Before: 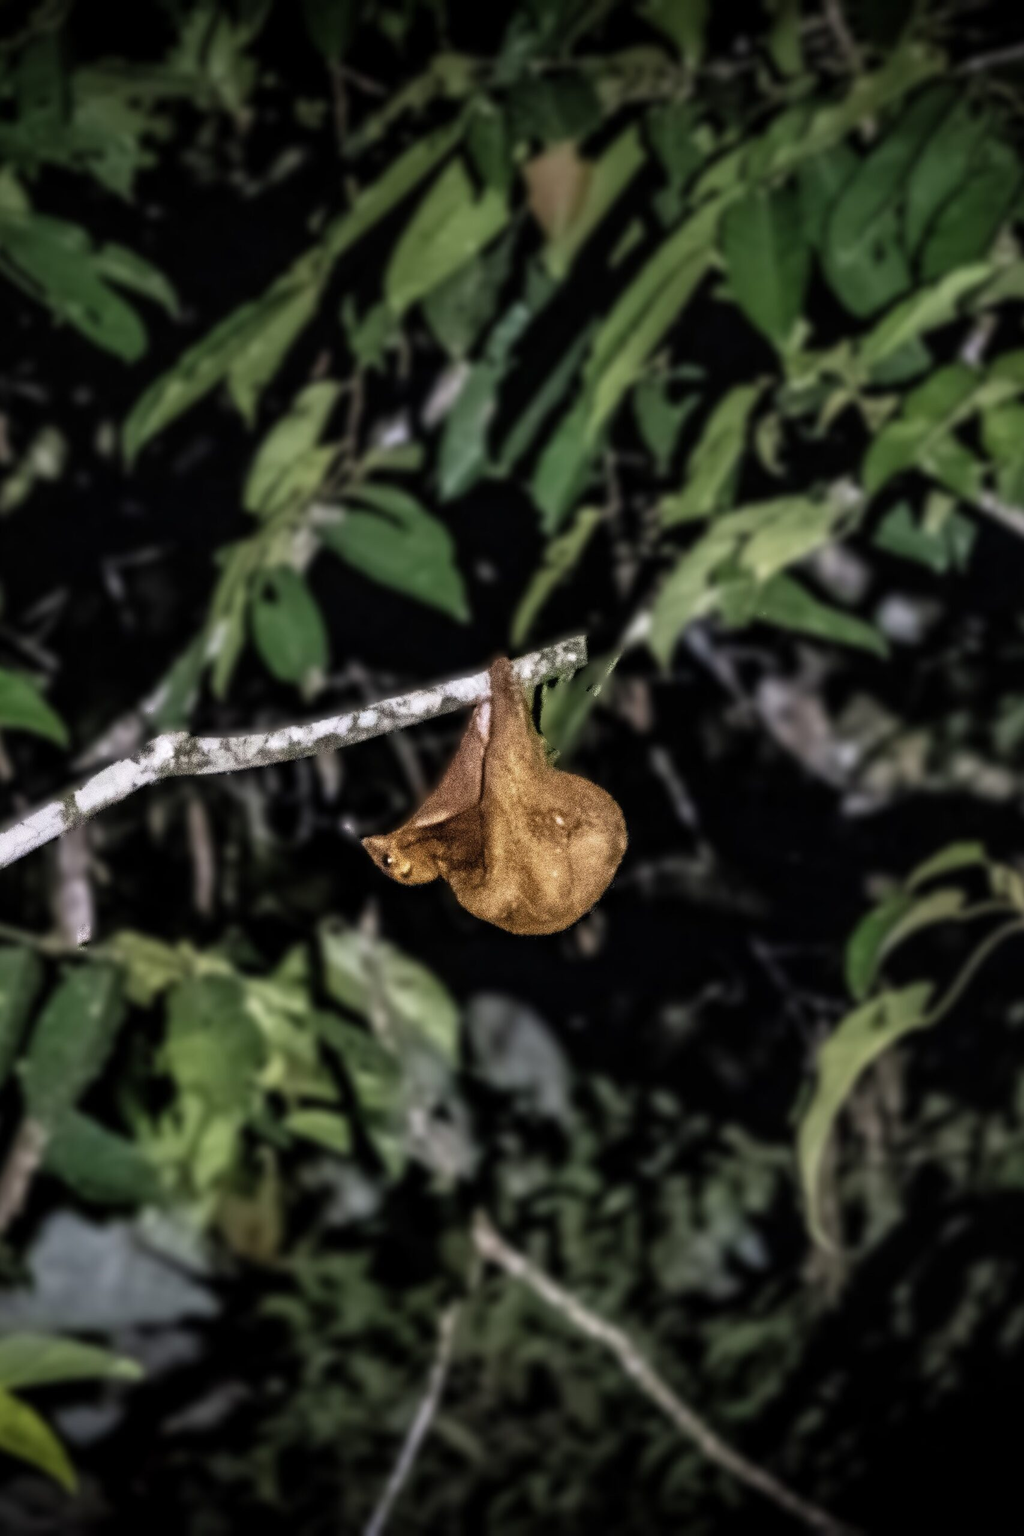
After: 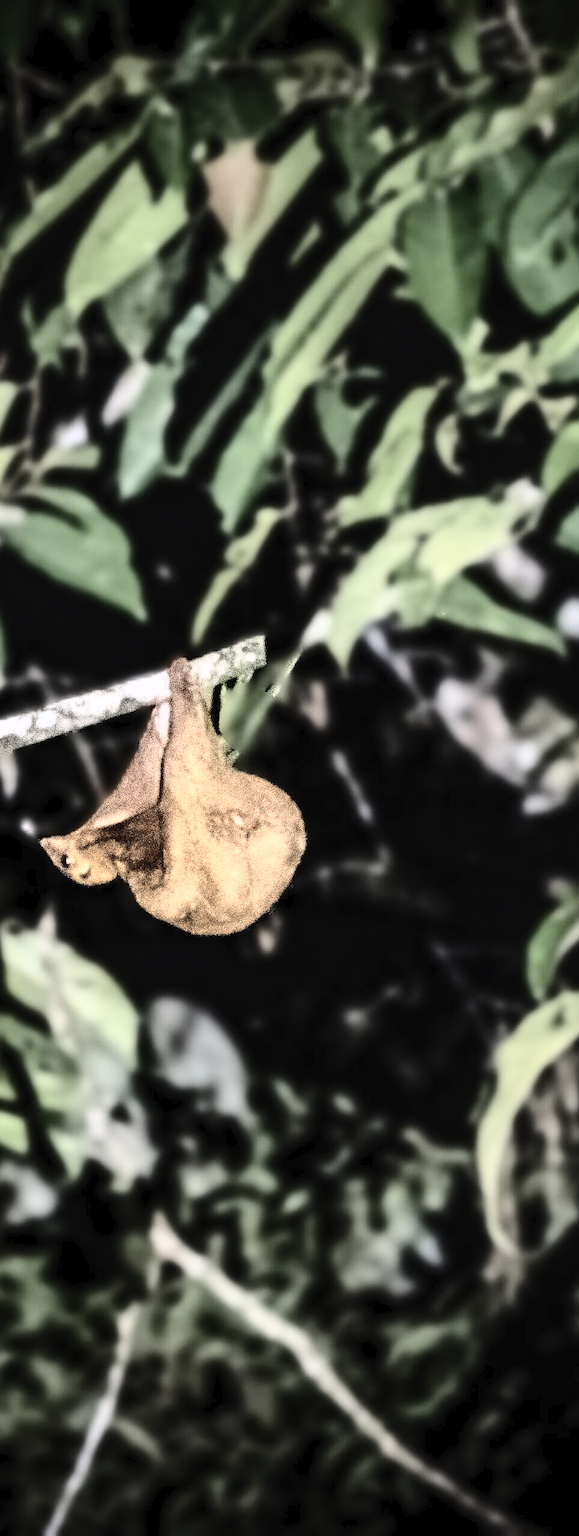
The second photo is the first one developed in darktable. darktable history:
contrast brightness saturation: contrast 0.417, brightness 0.546, saturation -0.192
tone curve: curves: ch0 [(0, 0) (0.003, 0.002) (0.011, 0.008) (0.025, 0.017) (0.044, 0.027) (0.069, 0.037) (0.1, 0.052) (0.136, 0.074) (0.177, 0.11) (0.224, 0.155) (0.277, 0.237) (0.335, 0.34) (0.399, 0.467) (0.468, 0.584) (0.543, 0.683) (0.623, 0.762) (0.709, 0.827) (0.801, 0.888) (0.898, 0.947) (1, 1)], color space Lab, independent channels, preserve colors none
crop: left 31.445%, top 0.019%, right 11.937%
